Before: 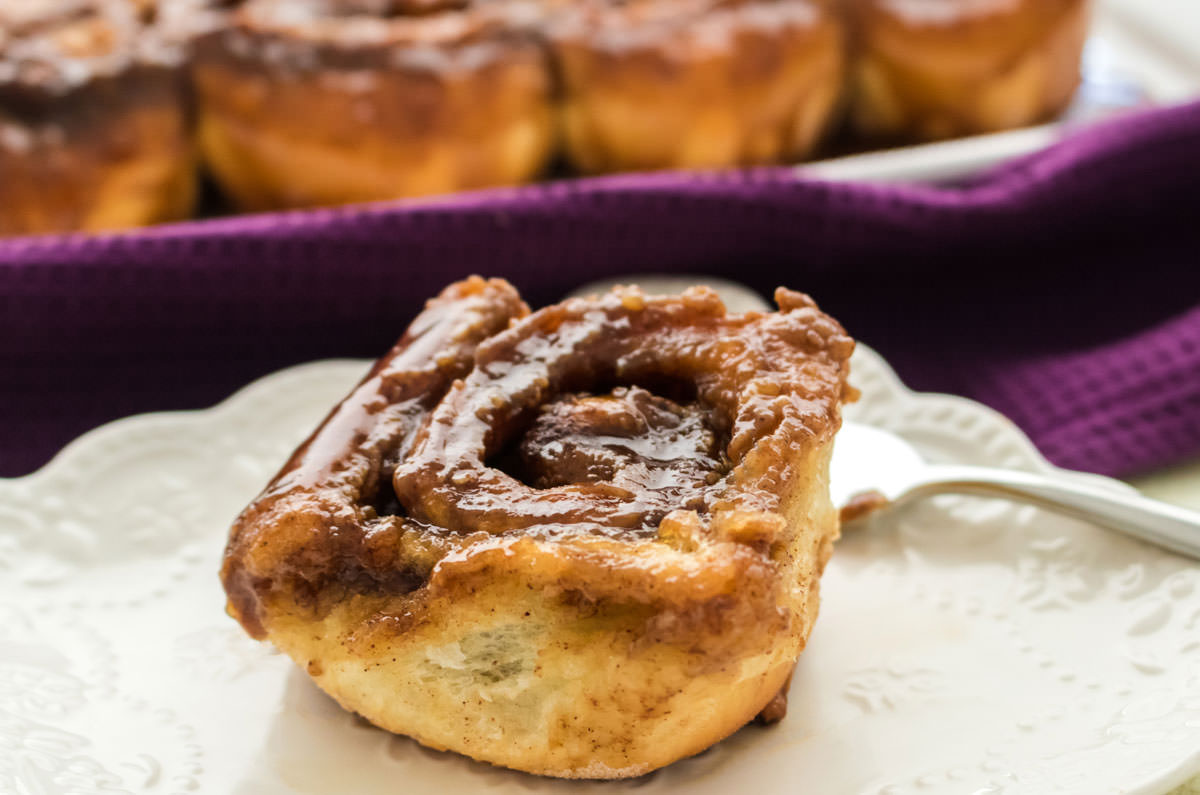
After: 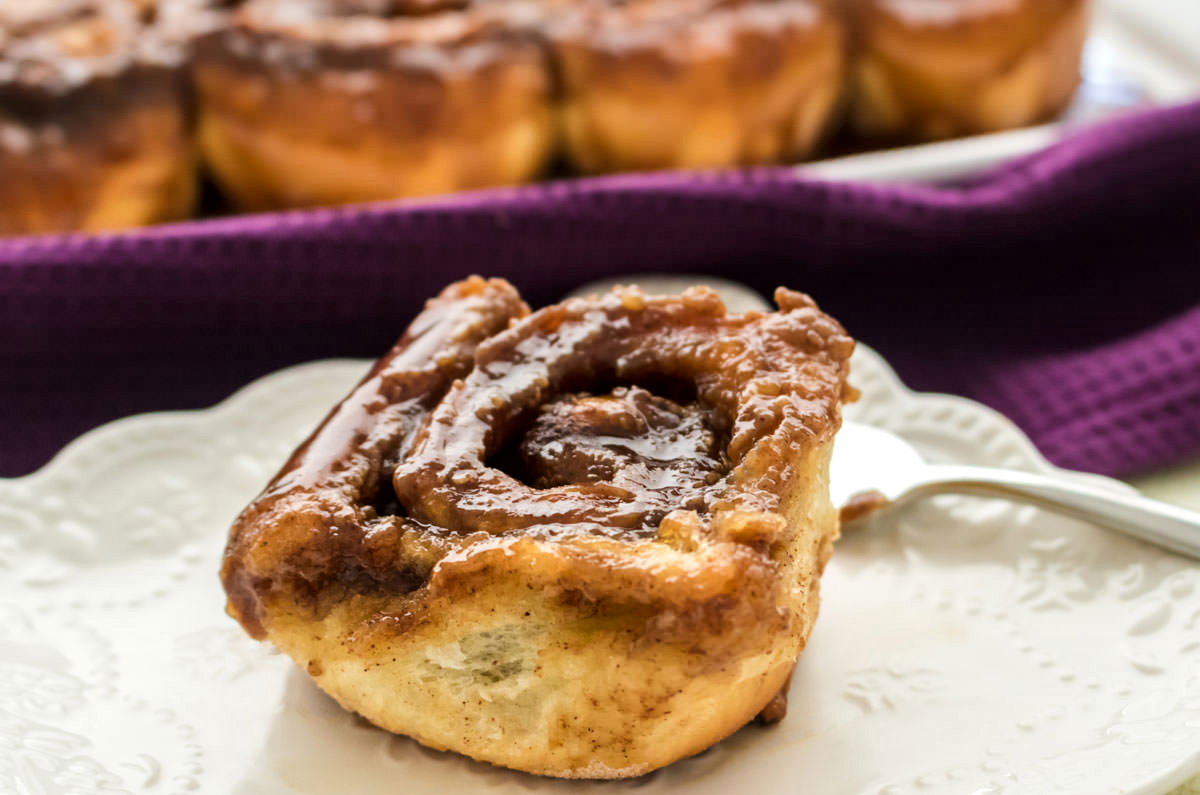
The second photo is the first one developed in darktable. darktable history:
local contrast: mode bilateral grid, contrast 20, coarseness 49, detail 130%, midtone range 0.2
